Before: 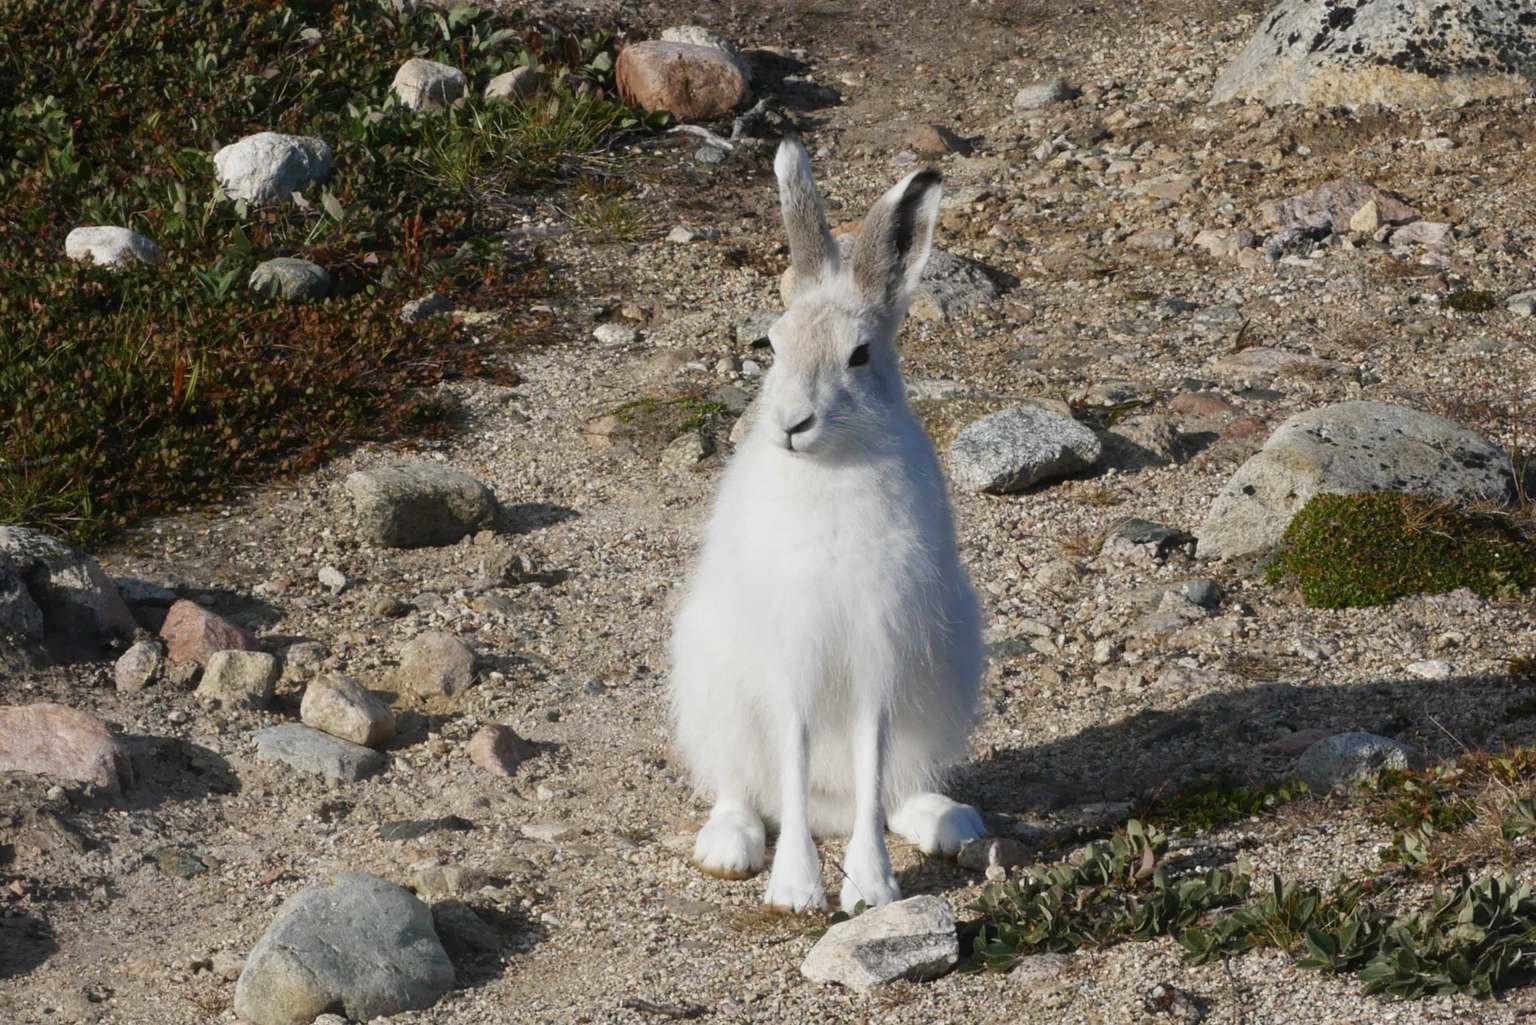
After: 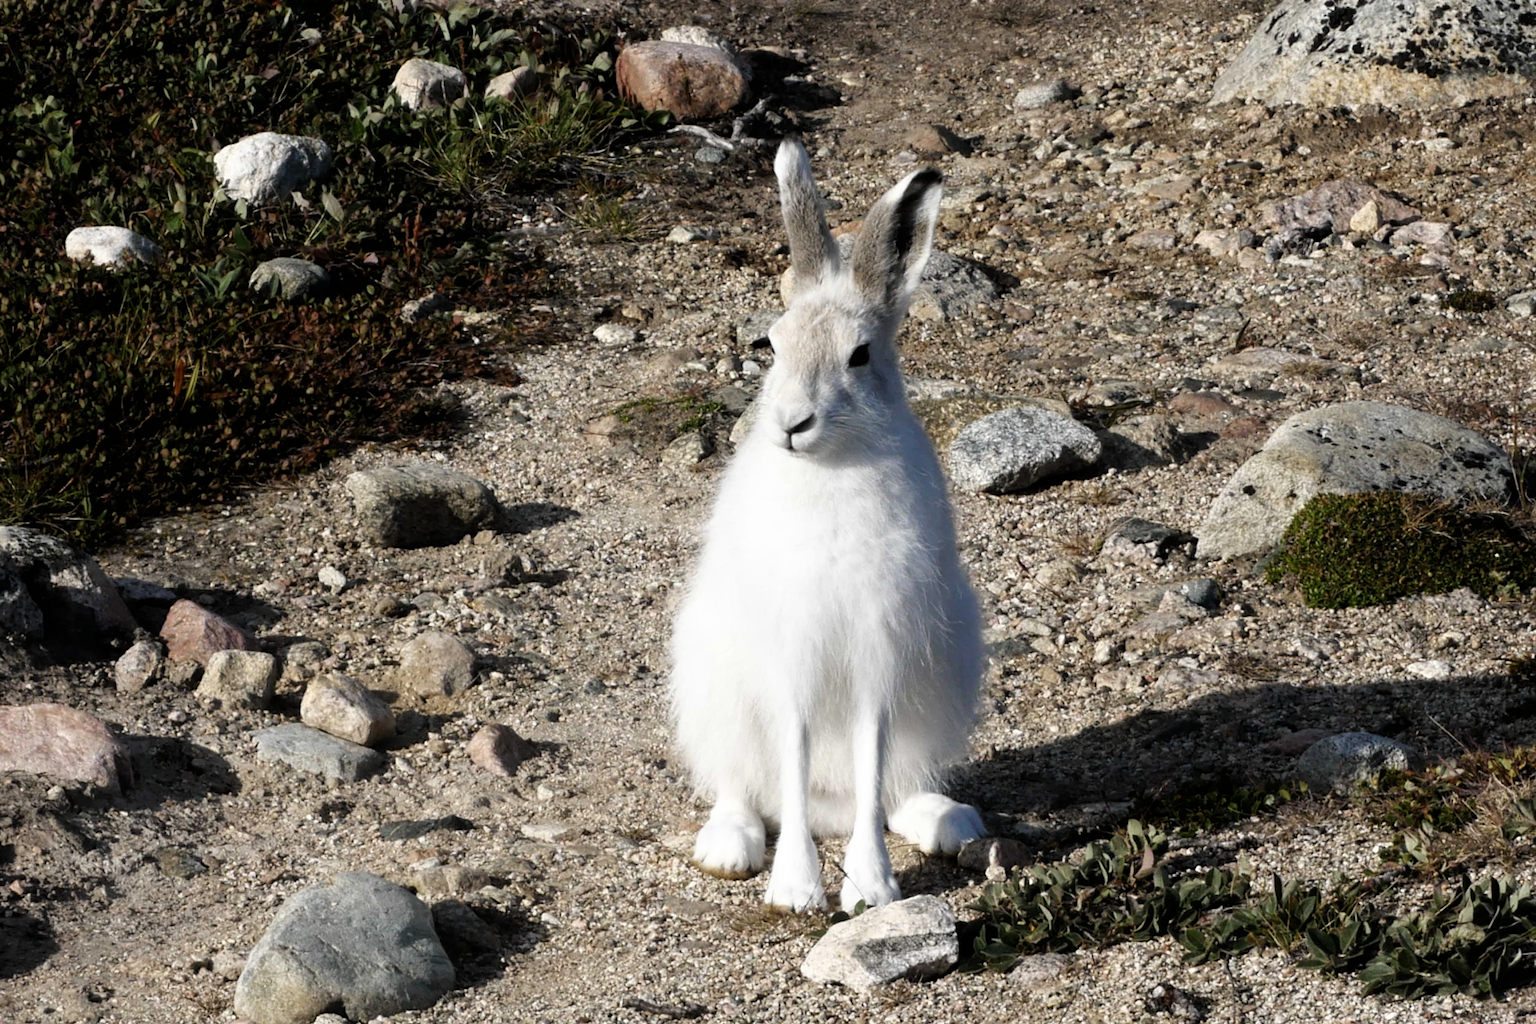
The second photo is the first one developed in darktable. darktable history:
filmic rgb: black relative exposure -8.24 EV, white relative exposure 2.2 EV, threshold 5.95 EV, target white luminance 99.936%, hardness 7.17, latitude 74.84%, contrast 1.316, highlights saturation mix -2.28%, shadows ↔ highlights balance 30.56%, enable highlight reconstruction true
